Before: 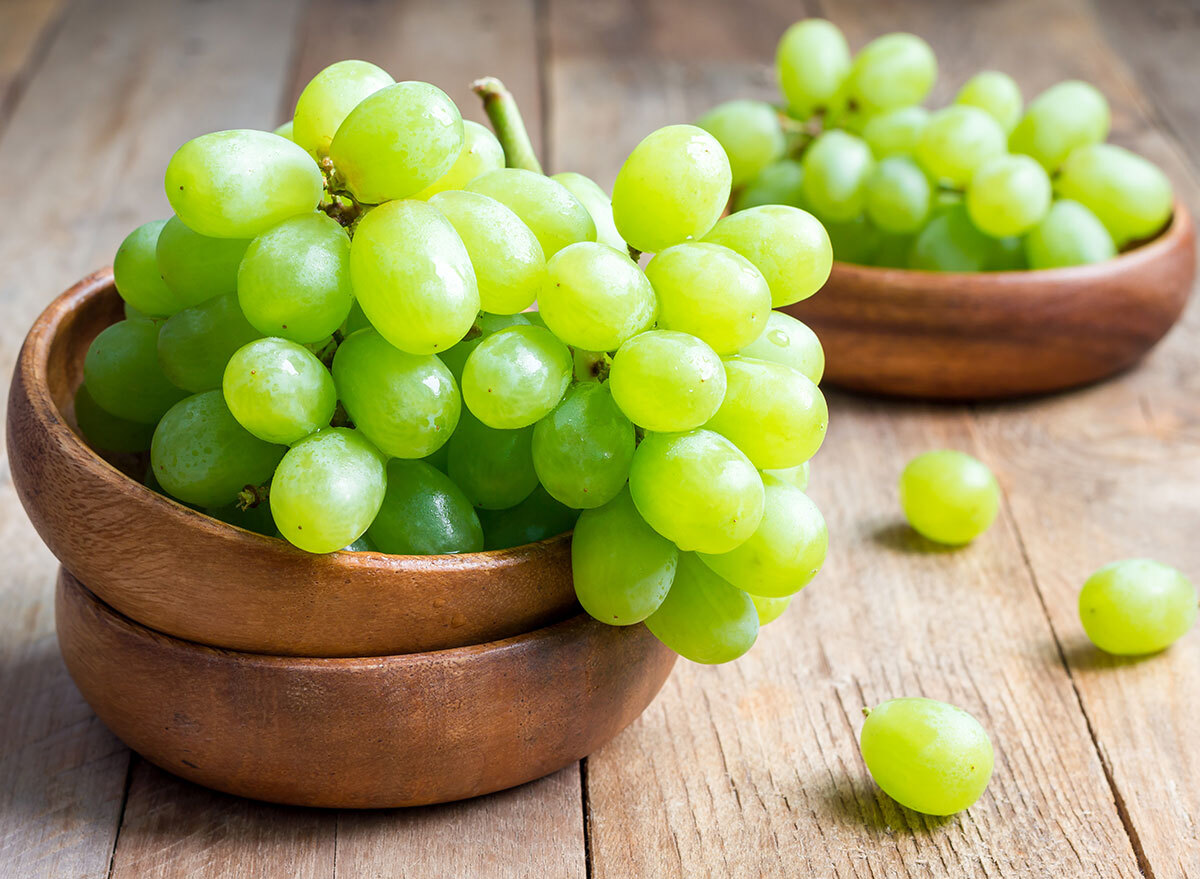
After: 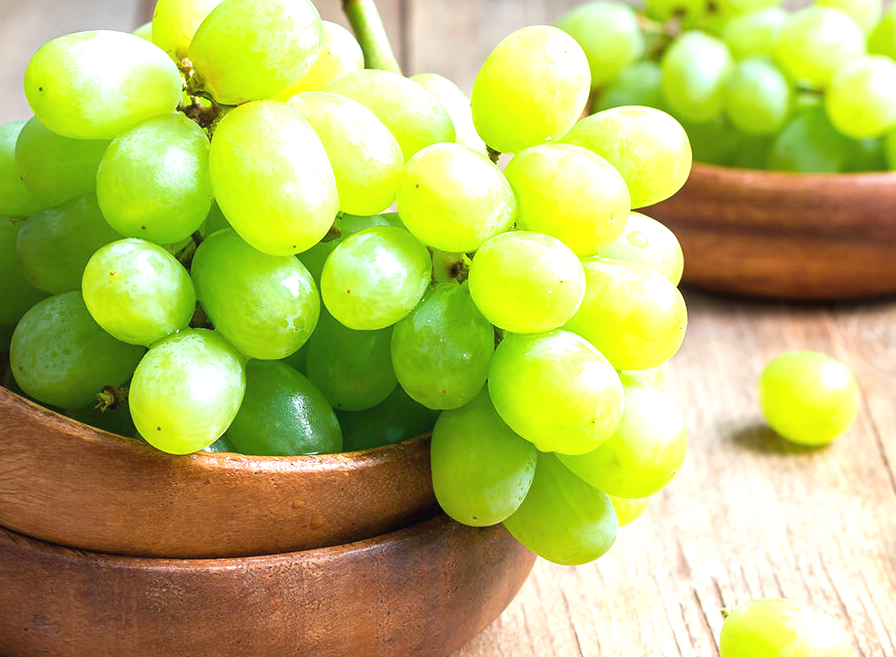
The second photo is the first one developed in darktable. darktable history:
exposure: black level correction -0.002, exposure 0.54 EV, compensate highlight preservation false
crop and rotate: left 11.831%, top 11.346%, right 13.429%, bottom 13.899%
